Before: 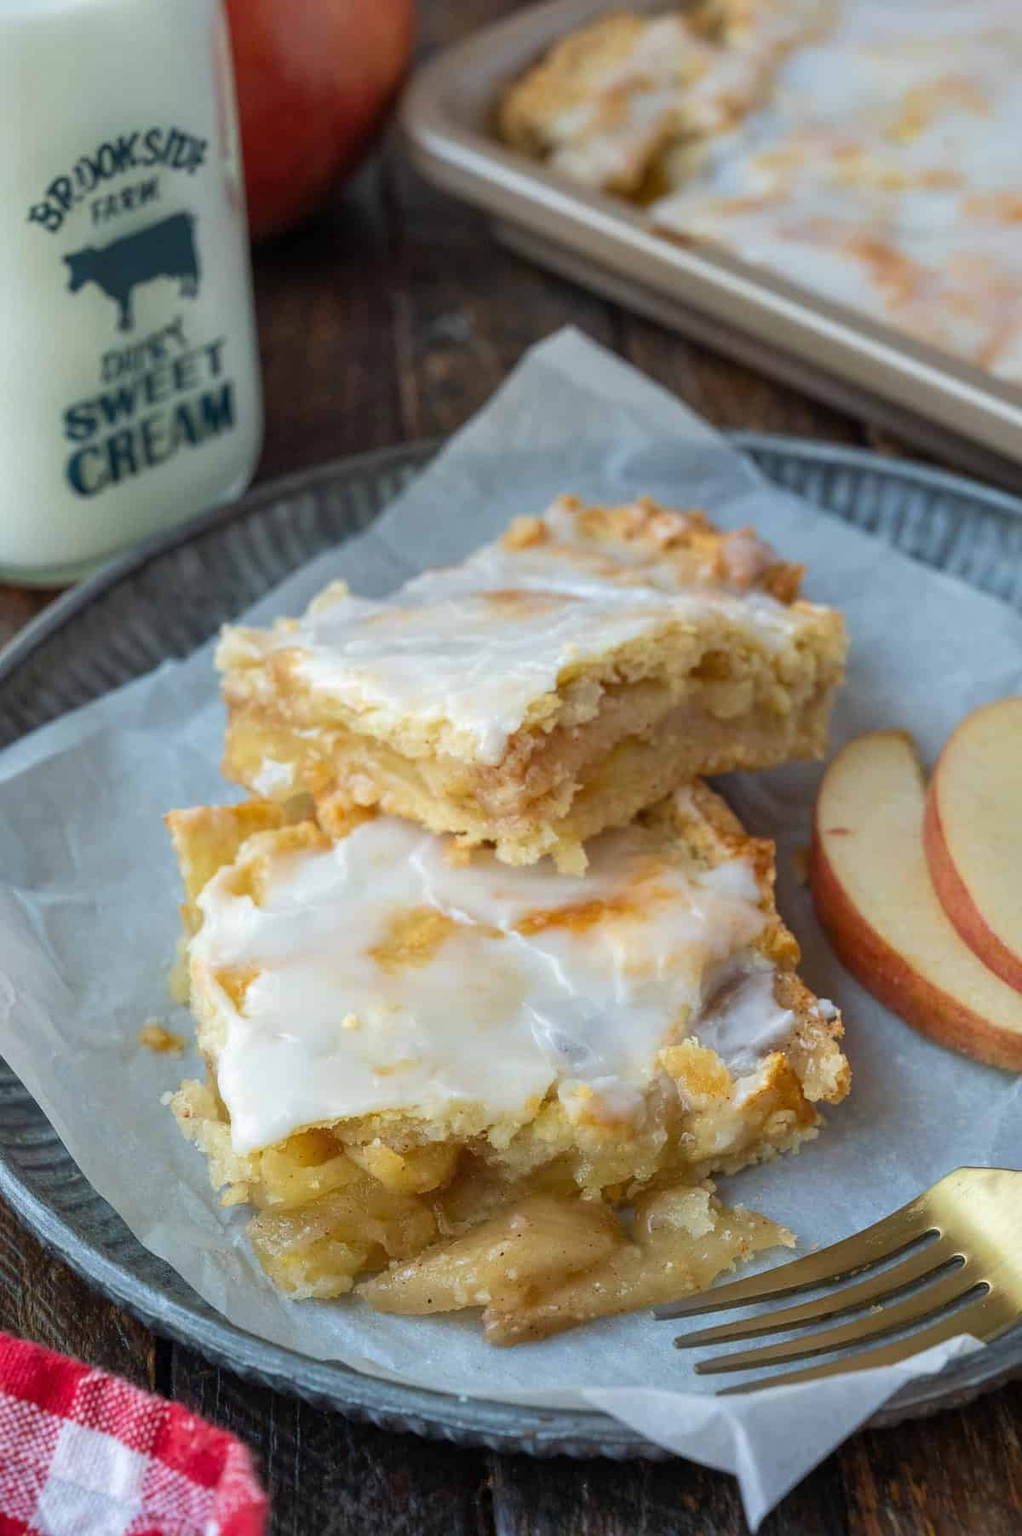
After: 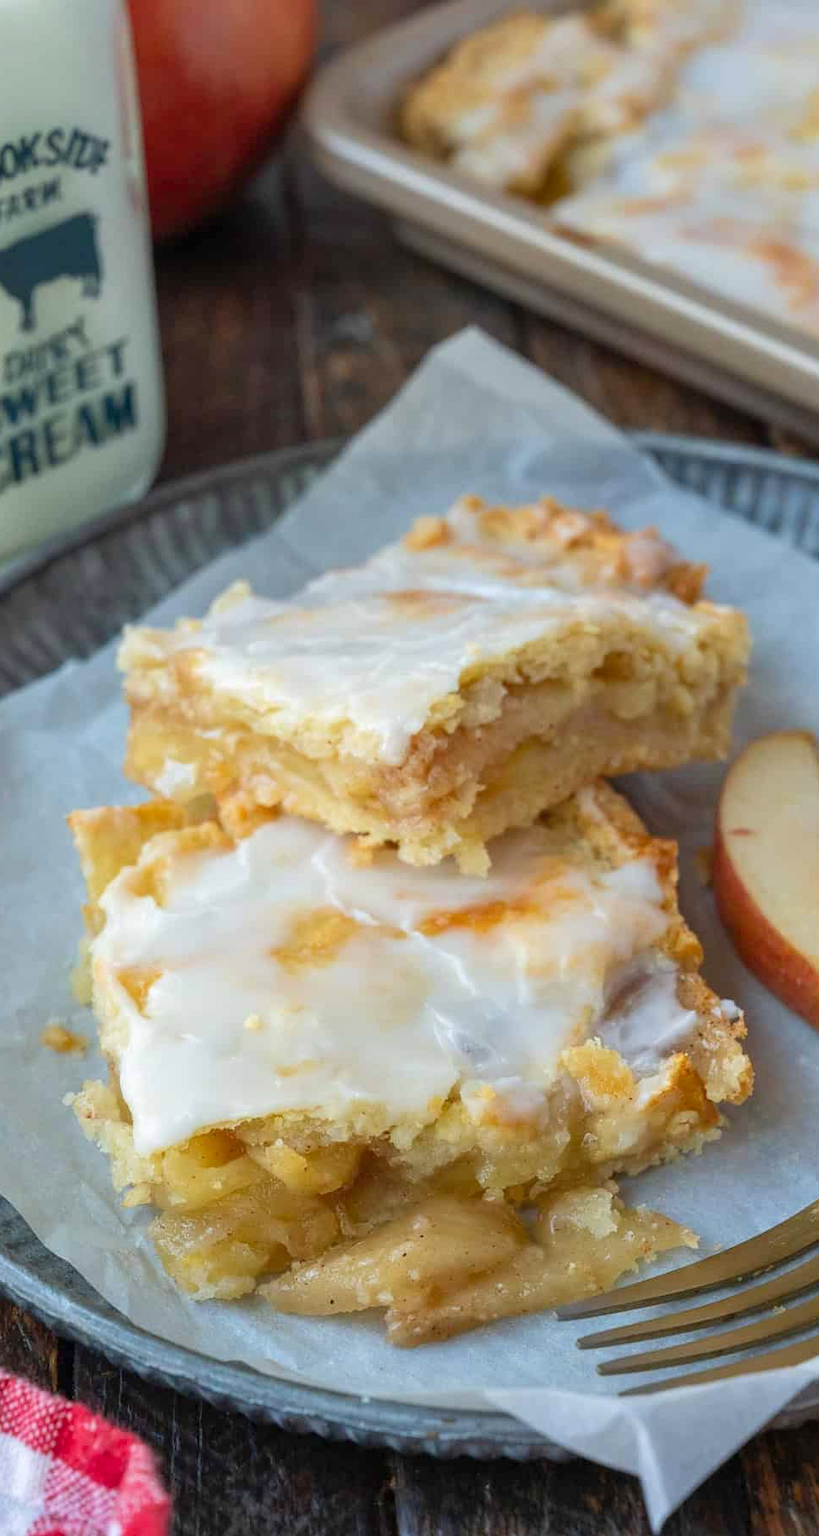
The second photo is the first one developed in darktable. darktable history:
crop and rotate: left 9.597%, right 10.195%
white balance: red 1, blue 1
levels: levels [0, 0.478, 1]
